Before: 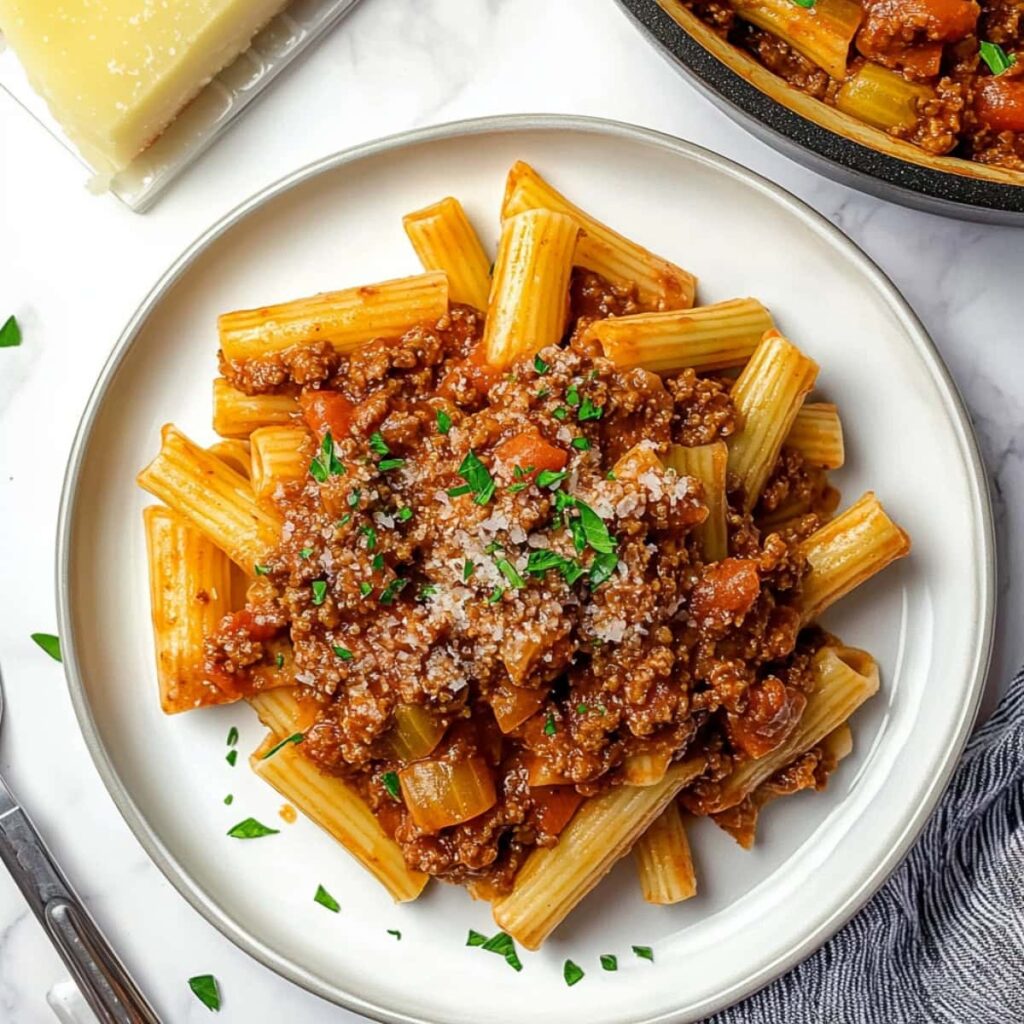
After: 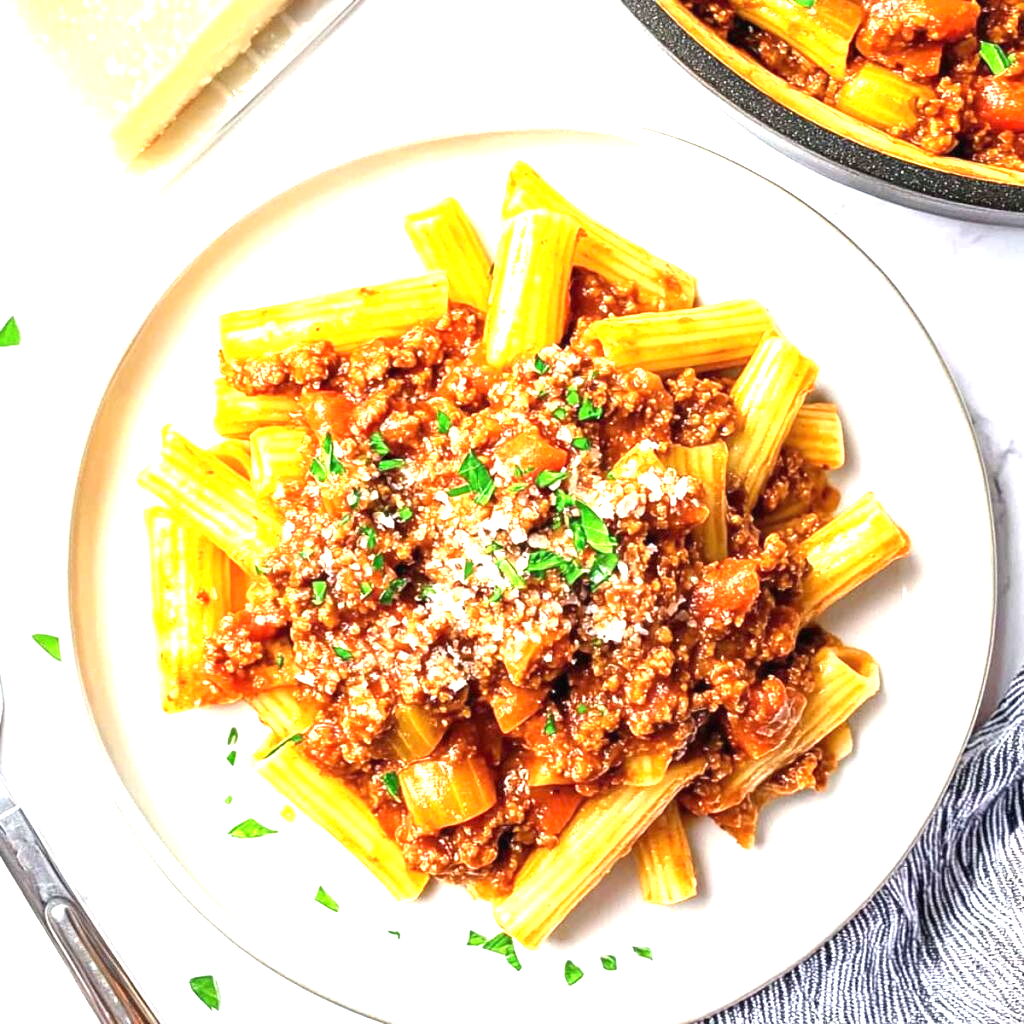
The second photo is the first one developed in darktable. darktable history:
exposure: black level correction 0, exposure 1.874 EV, compensate exposure bias true, compensate highlight preservation false
